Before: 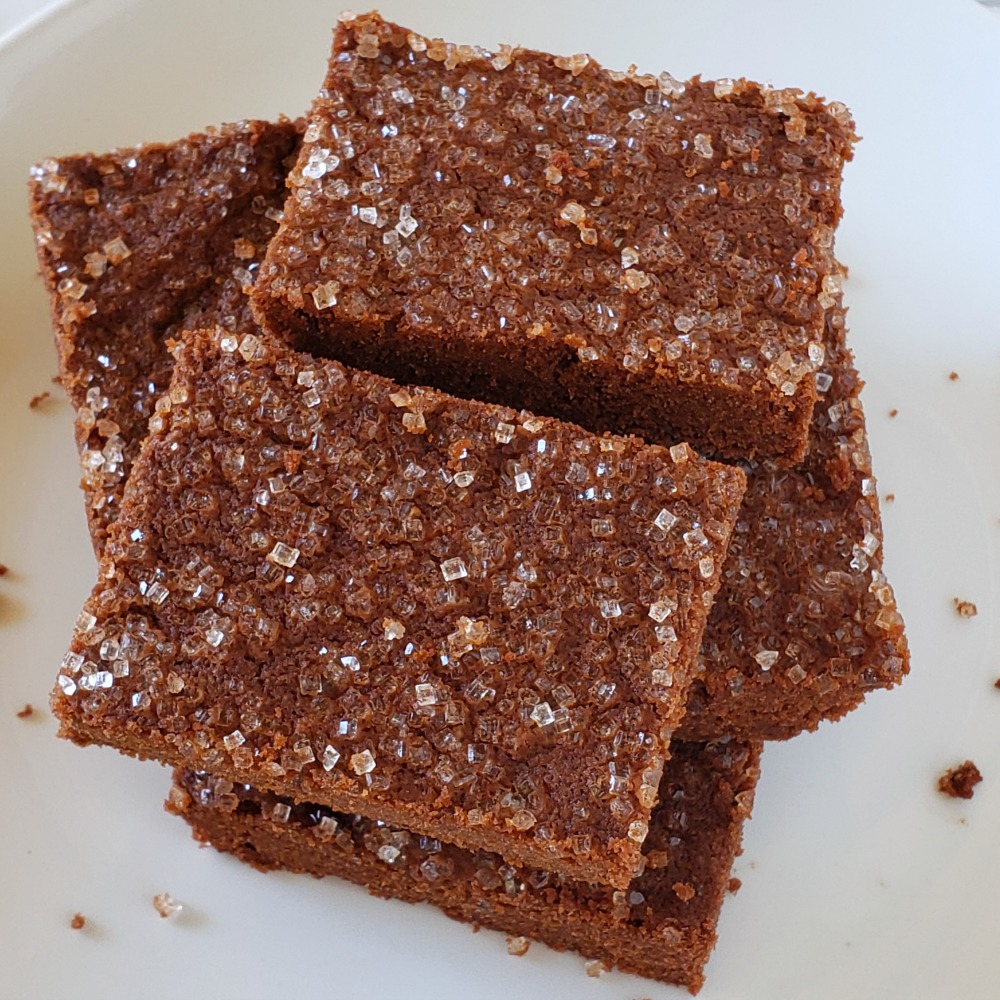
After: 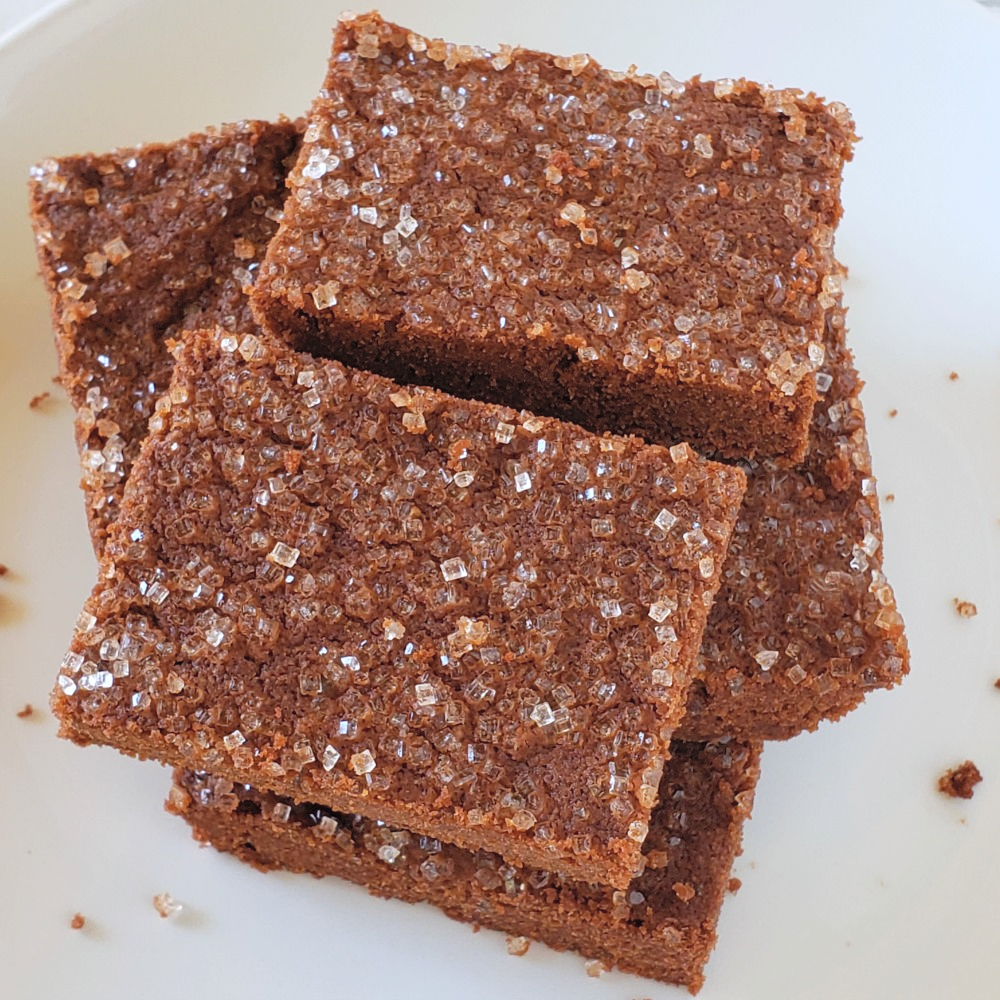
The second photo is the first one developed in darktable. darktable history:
contrast brightness saturation: brightness 0.154
